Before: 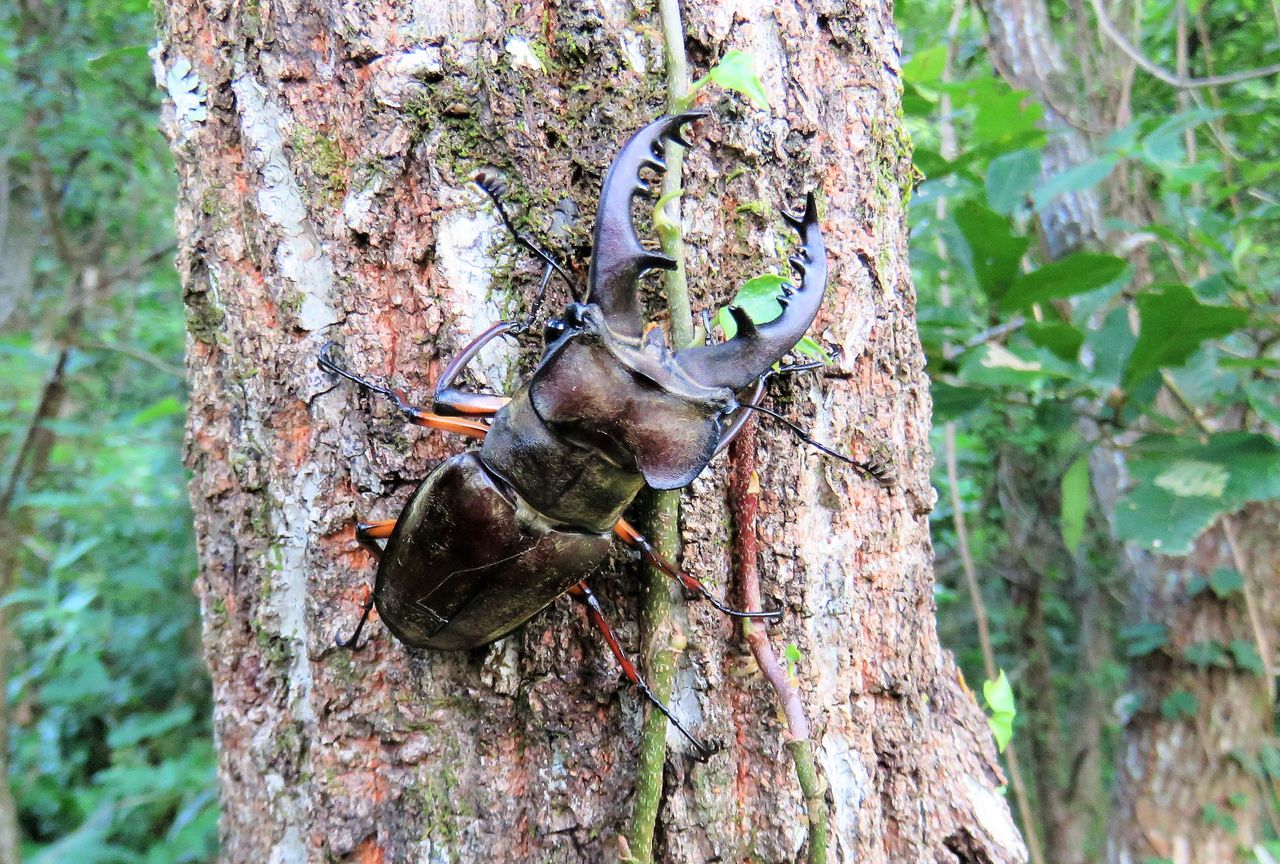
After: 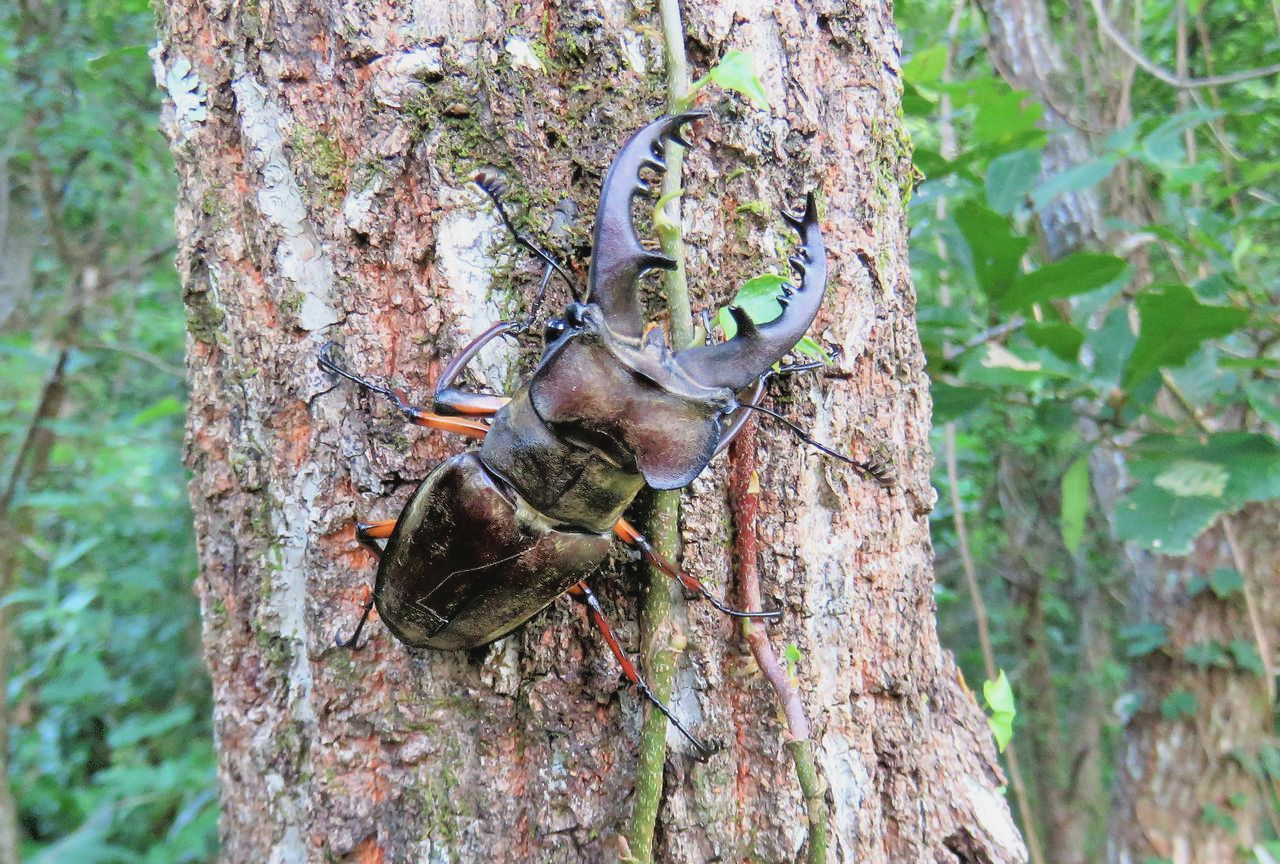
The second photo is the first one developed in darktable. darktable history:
tone equalizer: -7 EV 0.143 EV, -6 EV 0.571 EV, -5 EV 1.18 EV, -4 EV 1.33 EV, -3 EV 1.18 EV, -2 EV 0.6 EV, -1 EV 0.149 EV
contrast brightness saturation: contrast -0.09, brightness -0.032, saturation -0.106
